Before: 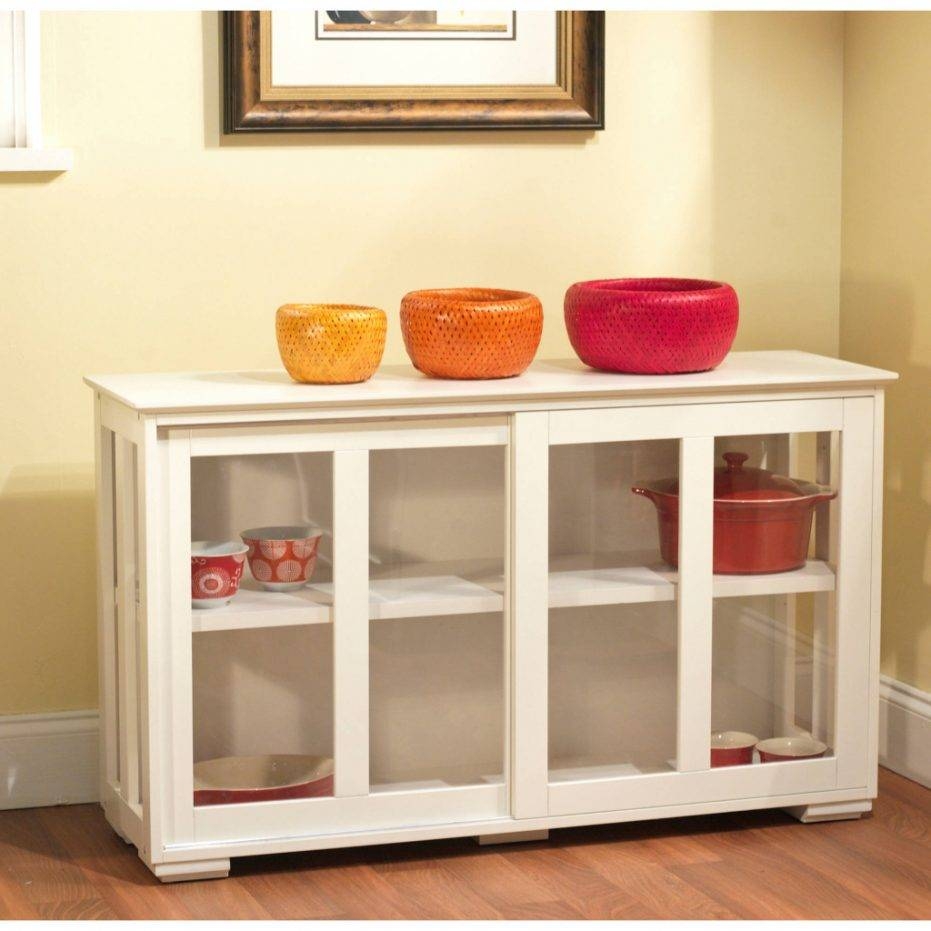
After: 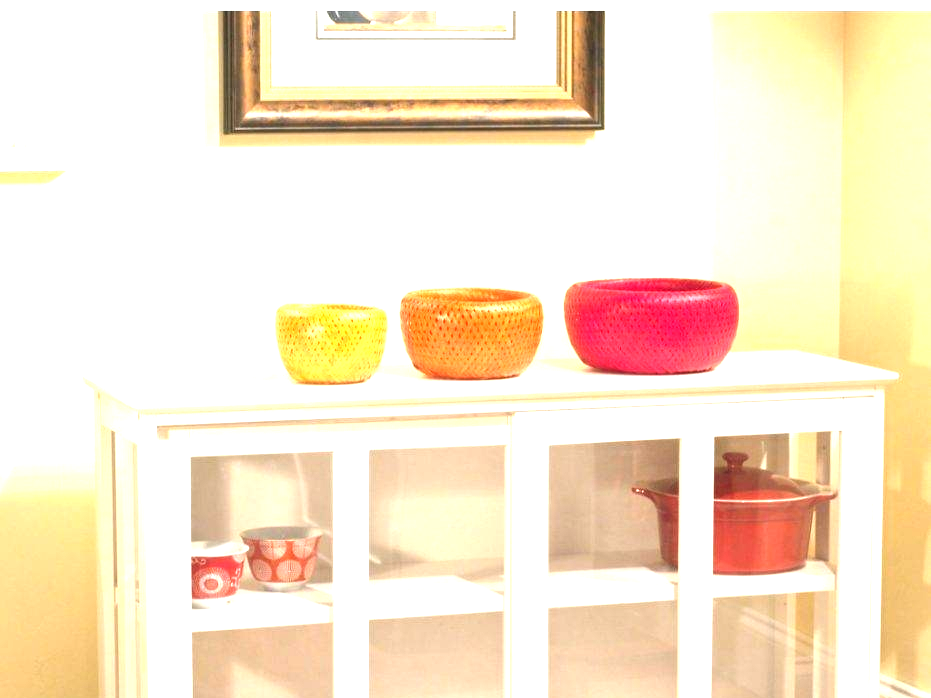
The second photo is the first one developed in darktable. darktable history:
crop: bottom 24.988%
exposure: black level correction 0, exposure 1.45 EV, compensate exposure bias true, compensate highlight preservation false
tone equalizer: on, module defaults
